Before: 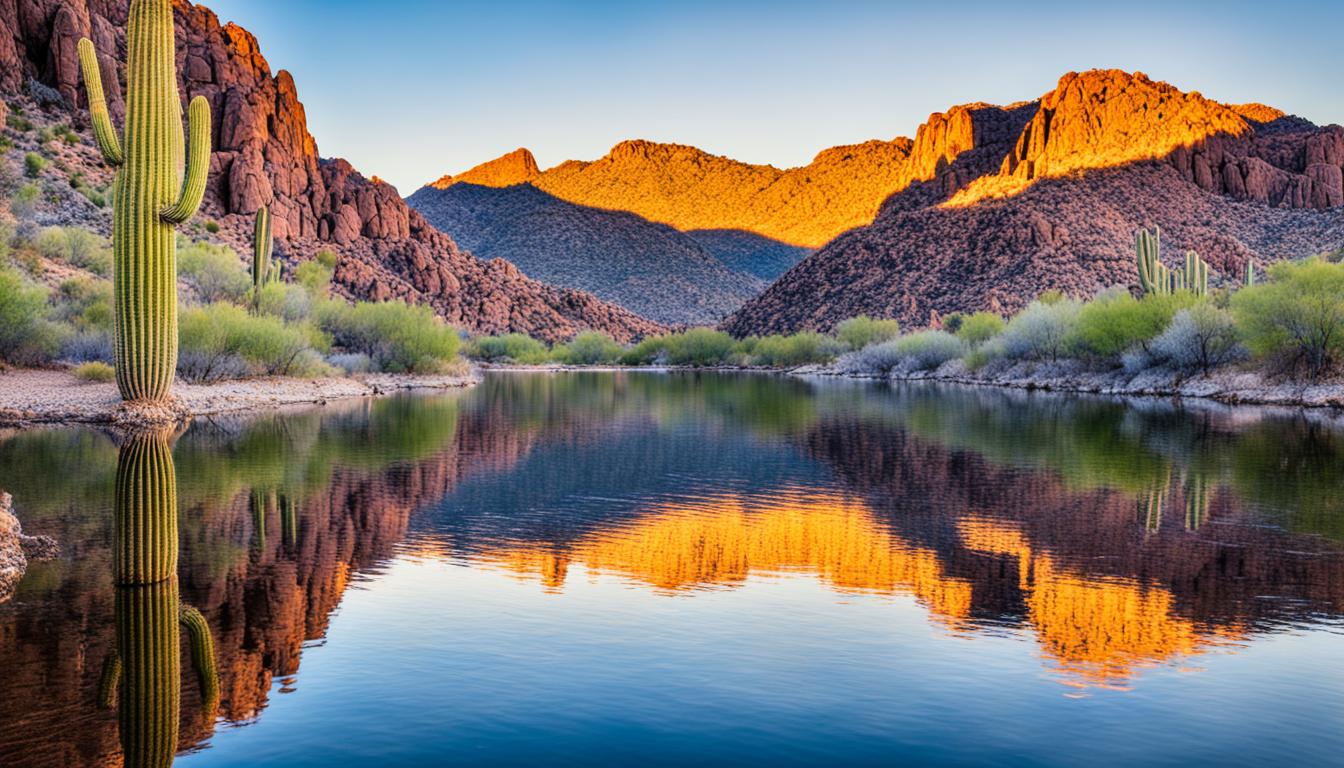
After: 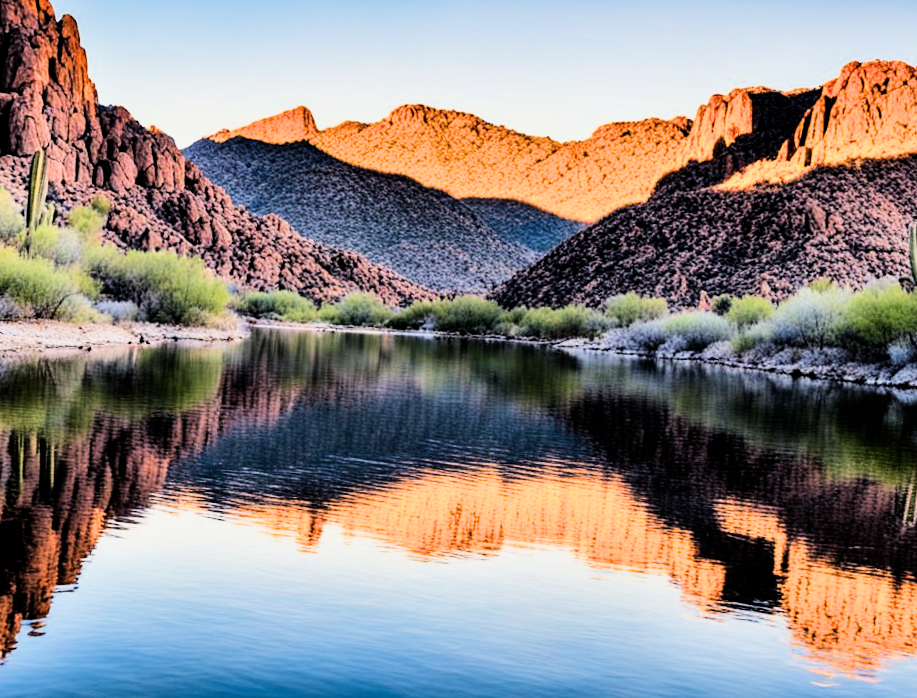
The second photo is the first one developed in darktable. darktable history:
filmic rgb: black relative exposure -5 EV, hardness 2.88, contrast 1.5
tone equalizer: -8 EV -0.75 EV, -7 EV -0.7 EV, -6 EV -0.6 EV, -5 EV -0.4 EV, -3 EV 0.4 EV, -2 EV 0.6 EV, -1 EV 0.7 EV, +0 EV 0.75 EV, edges refinement/feathering 500, mask exposure compensation -1.57 EV, preserve details no
crop and rotate: angle -3.27°, left 14.277%, top 0.028%, right 10.766%, bottom 0.028%
